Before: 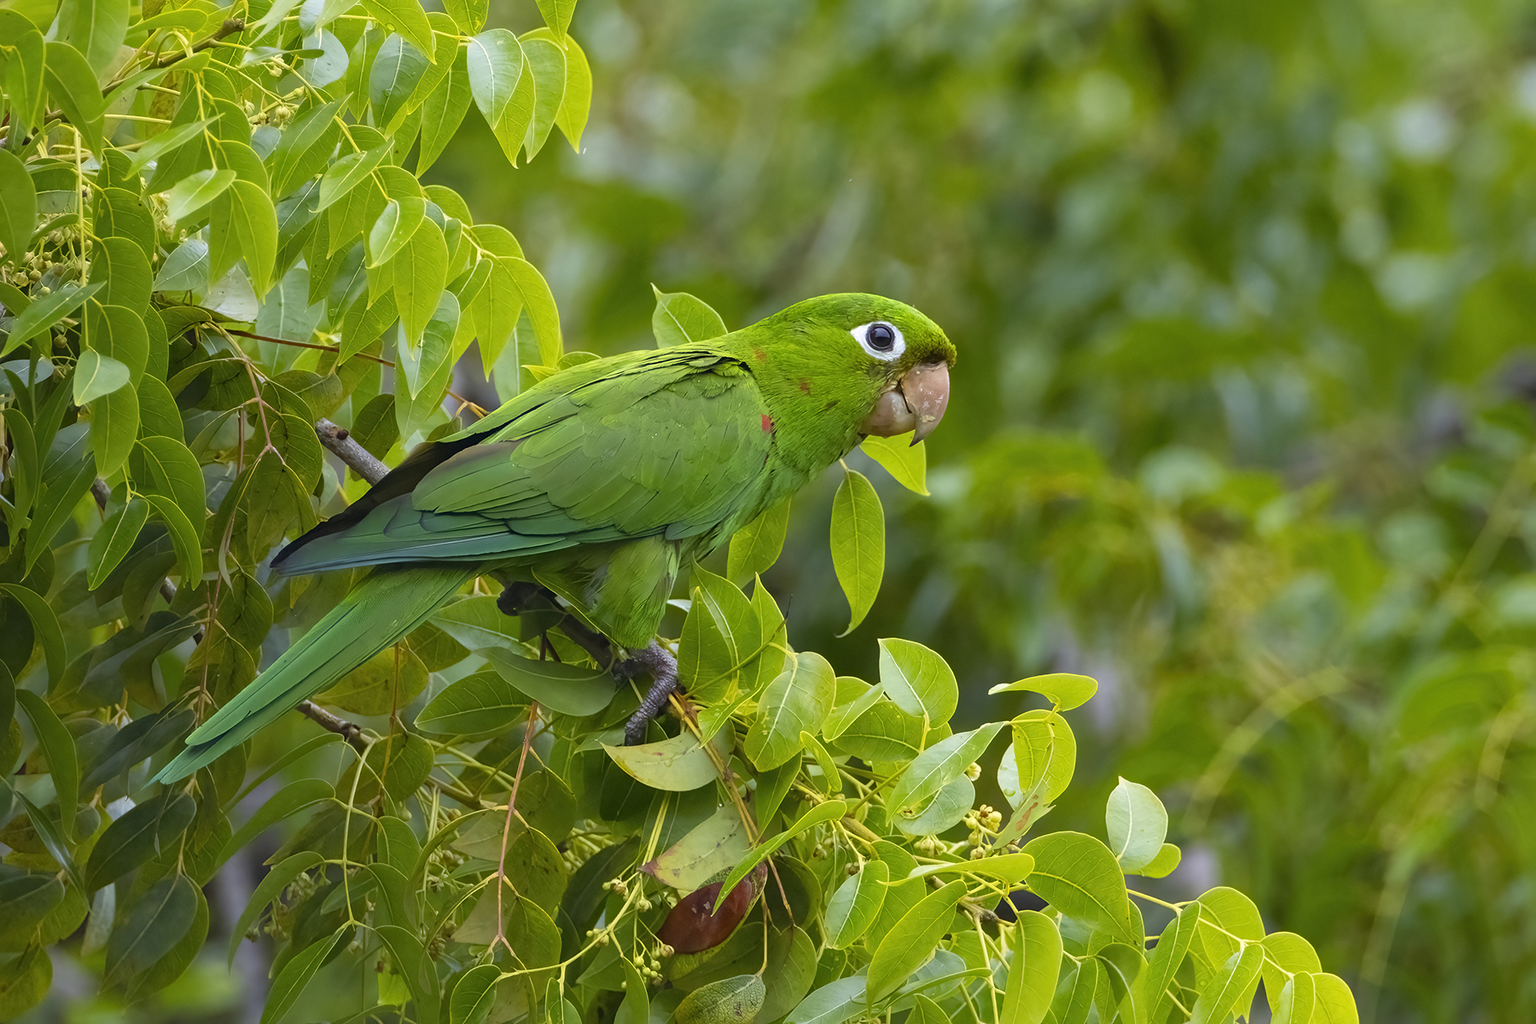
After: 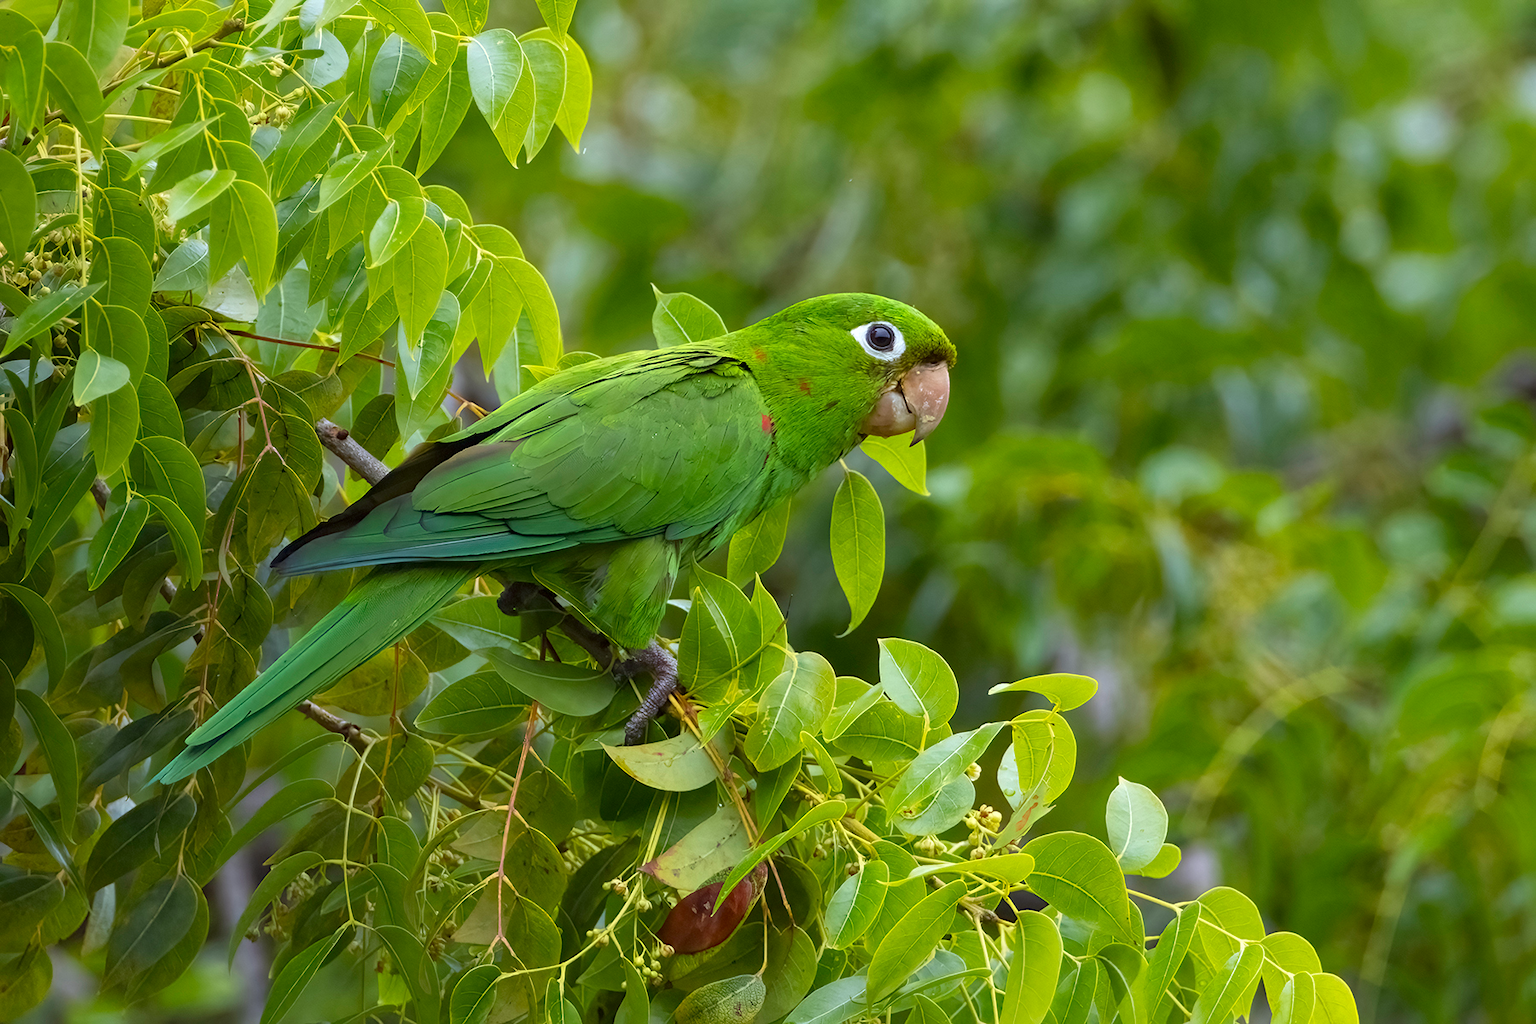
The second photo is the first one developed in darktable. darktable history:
local contrast: highlights 101%, shadows 99%, detail 119%, midtone range 0.2
color correction: highlights a* -2.78, highlights b* -2.12, shadows a* 2.32, shadows b* 2.67
